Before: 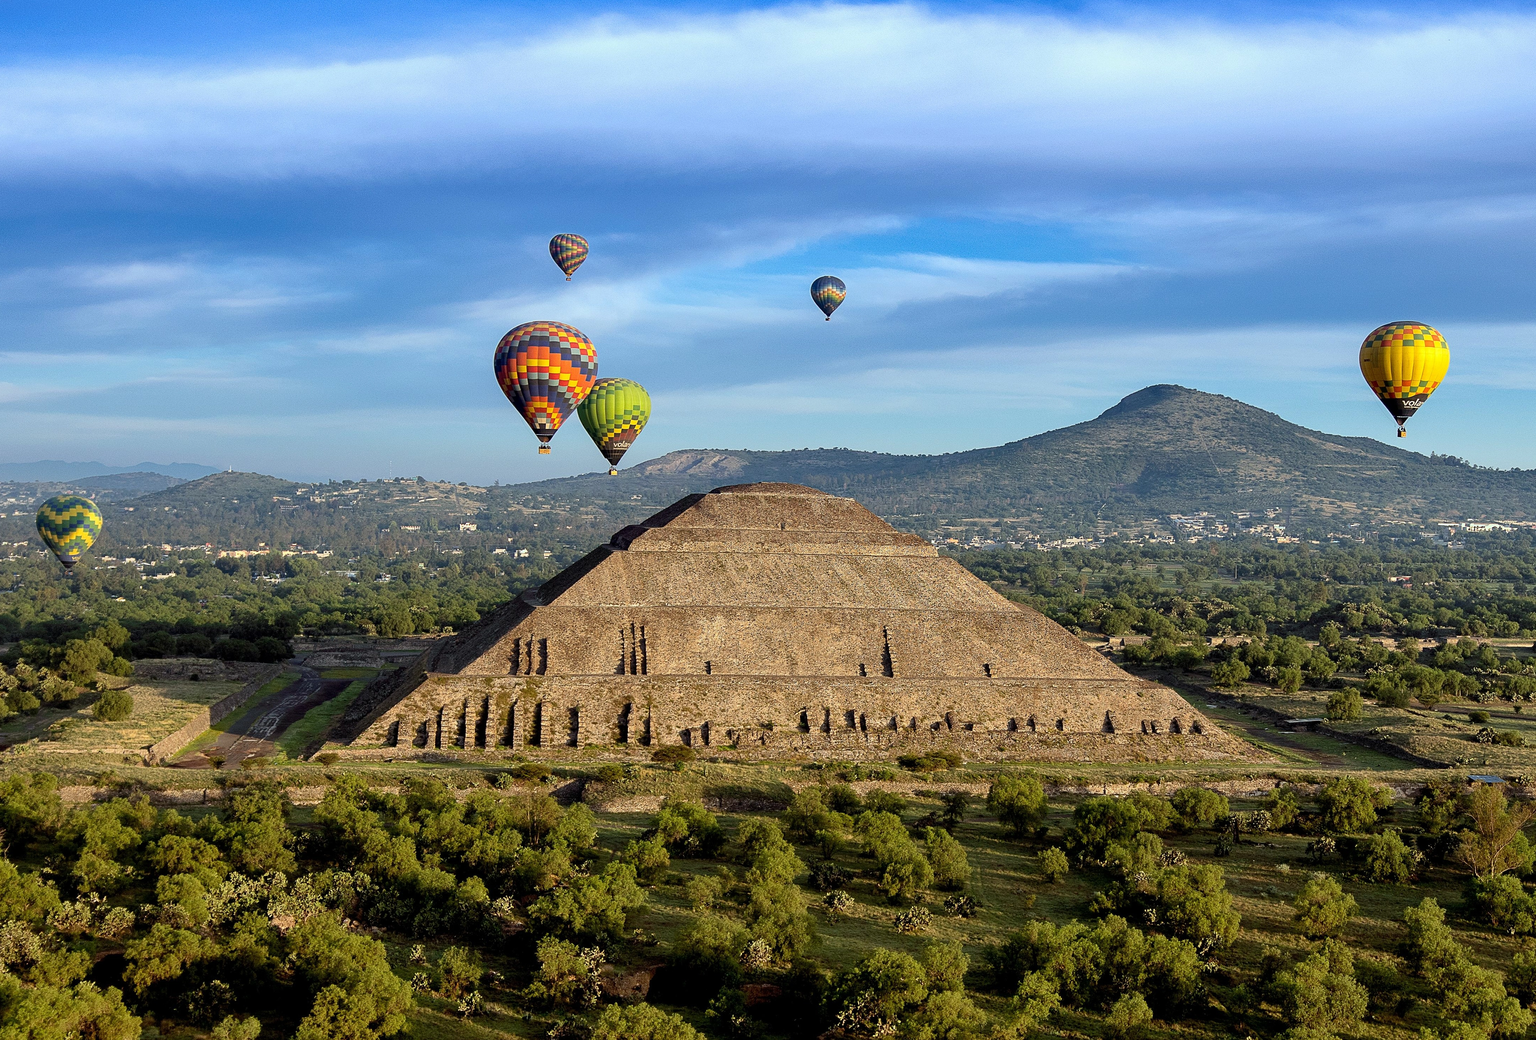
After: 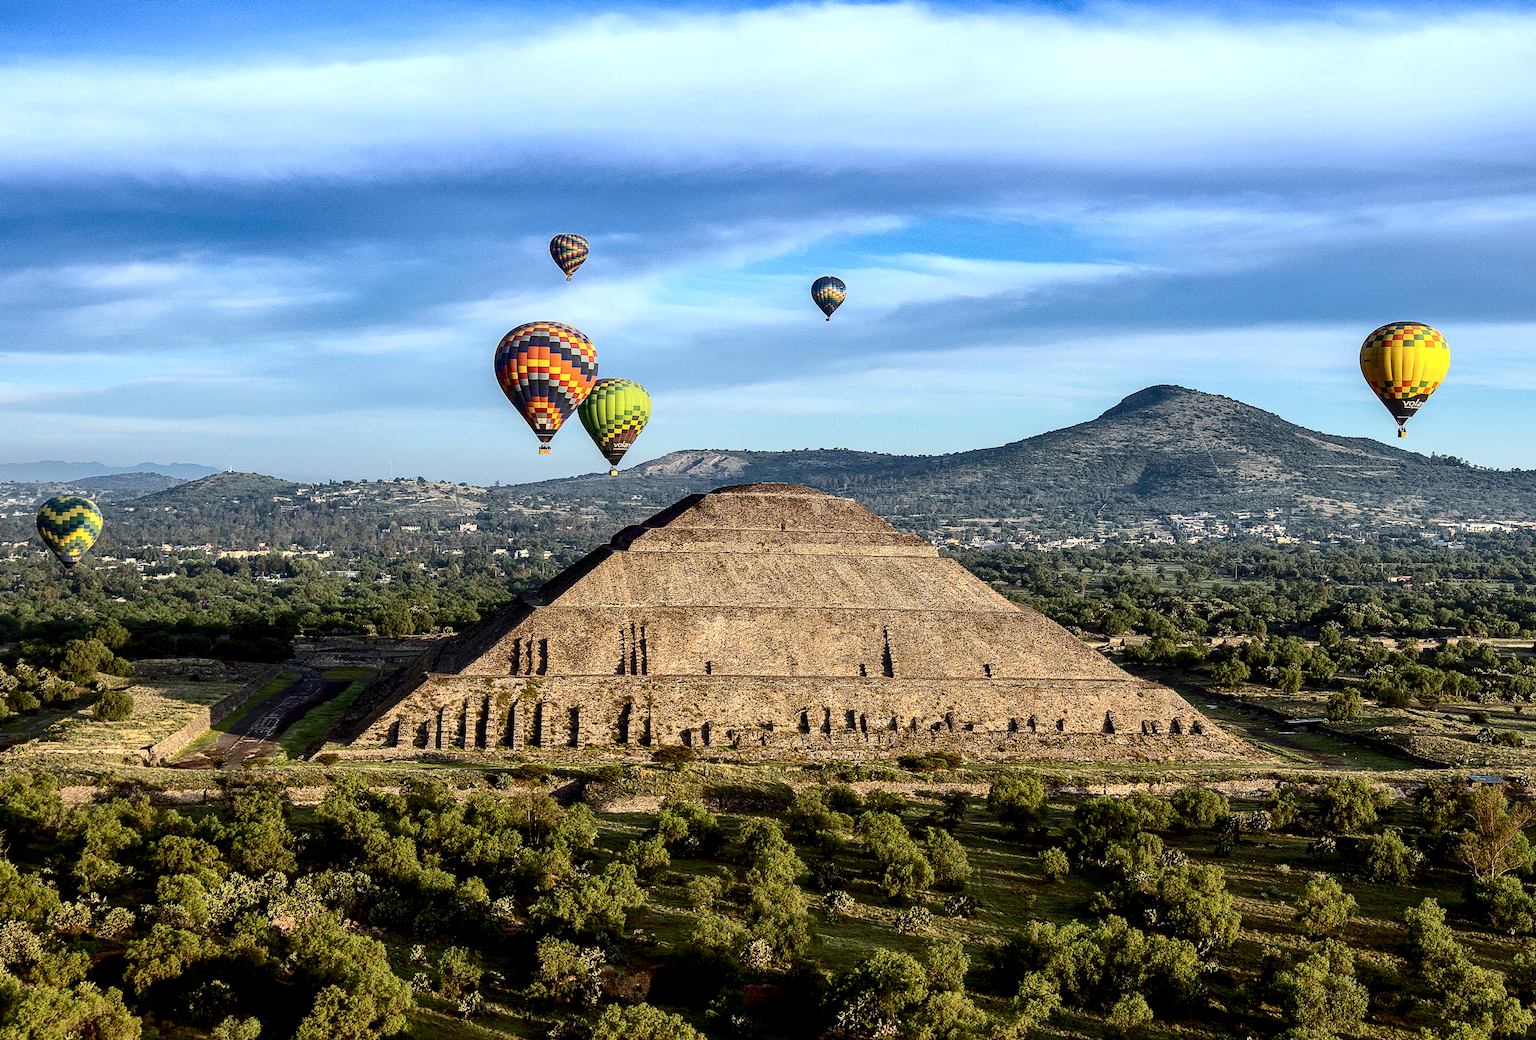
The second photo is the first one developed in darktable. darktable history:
local contrast: detail 130%
contrast brightness saturation: contrast 0.294
tone equalizer: edges refinement/feathering 500, mask exposure compensation -1.57 EV, preserve details no
